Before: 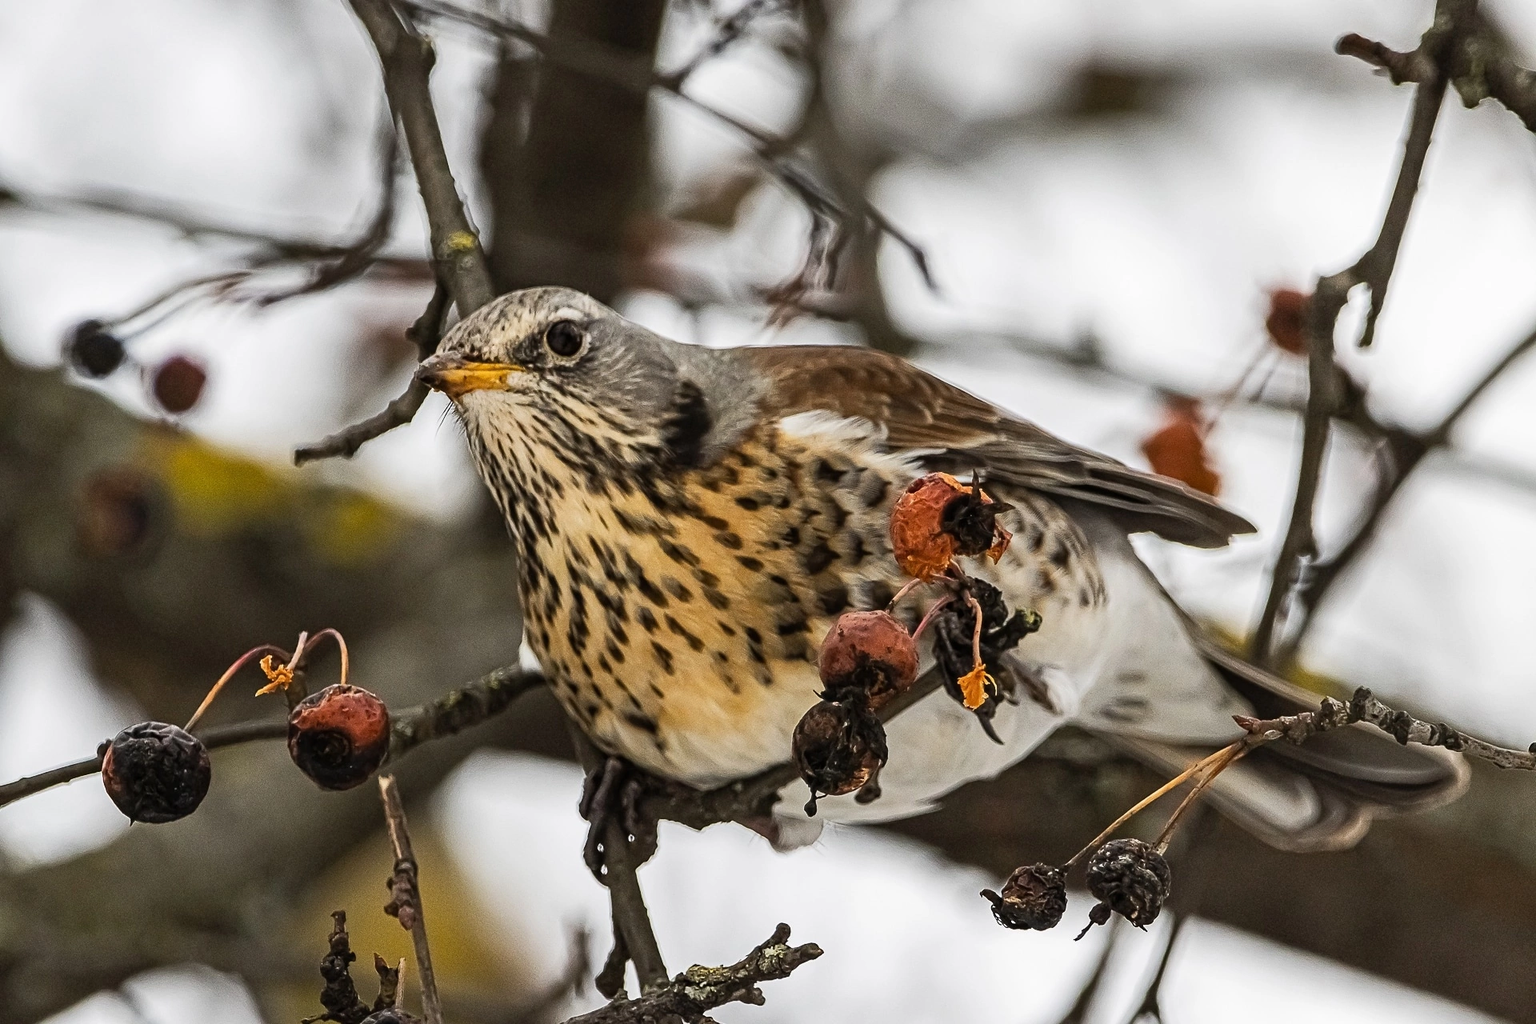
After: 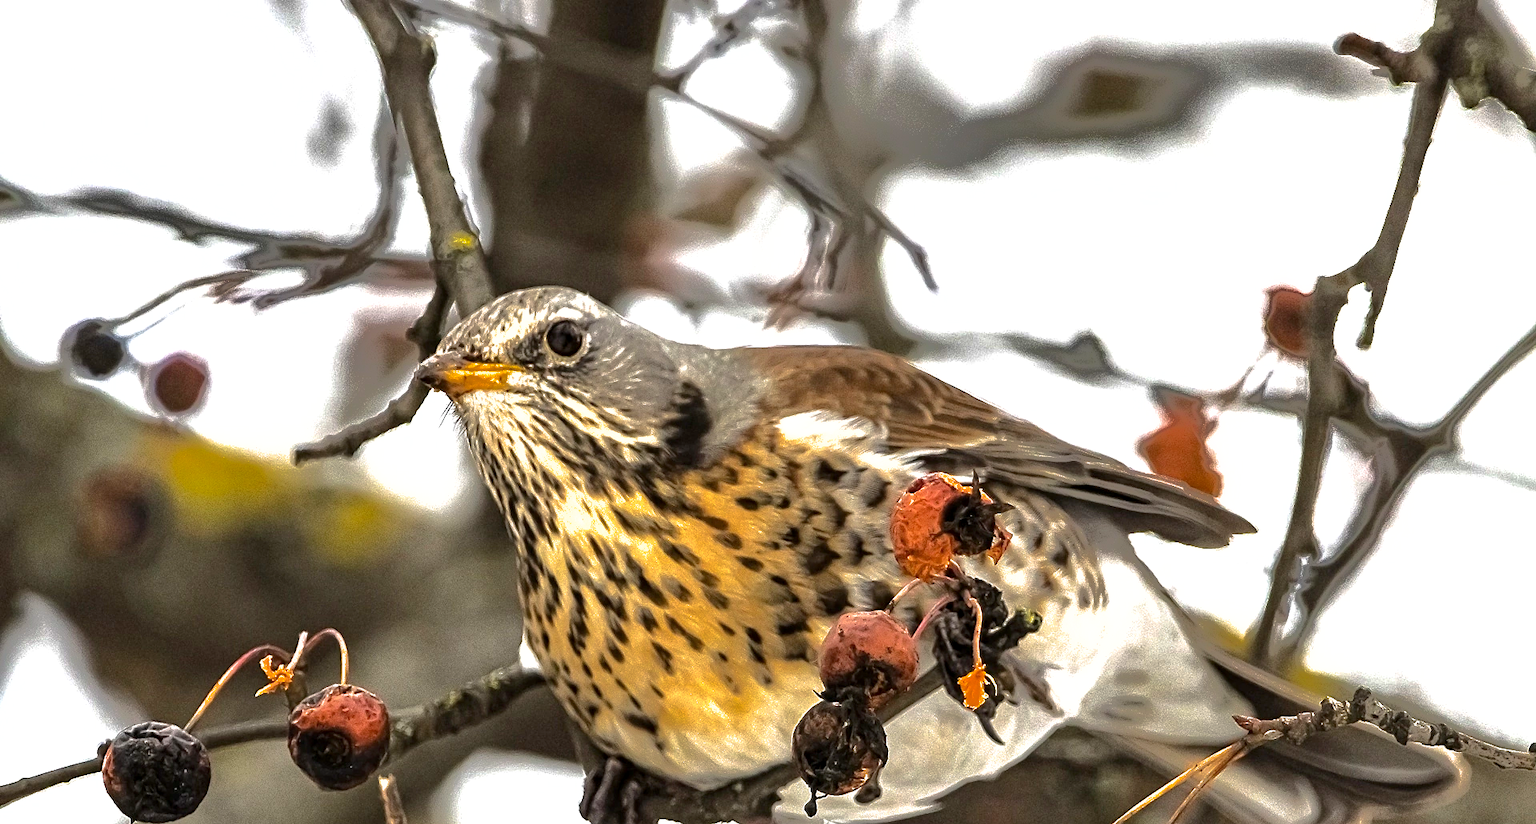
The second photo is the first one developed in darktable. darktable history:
shadows and highlights: shadows -19.8, highlights -73.33
exposure: black level correction 0.001, exposure 1 EV, compensate highlight preservation false
crop: bottom 19.525%
